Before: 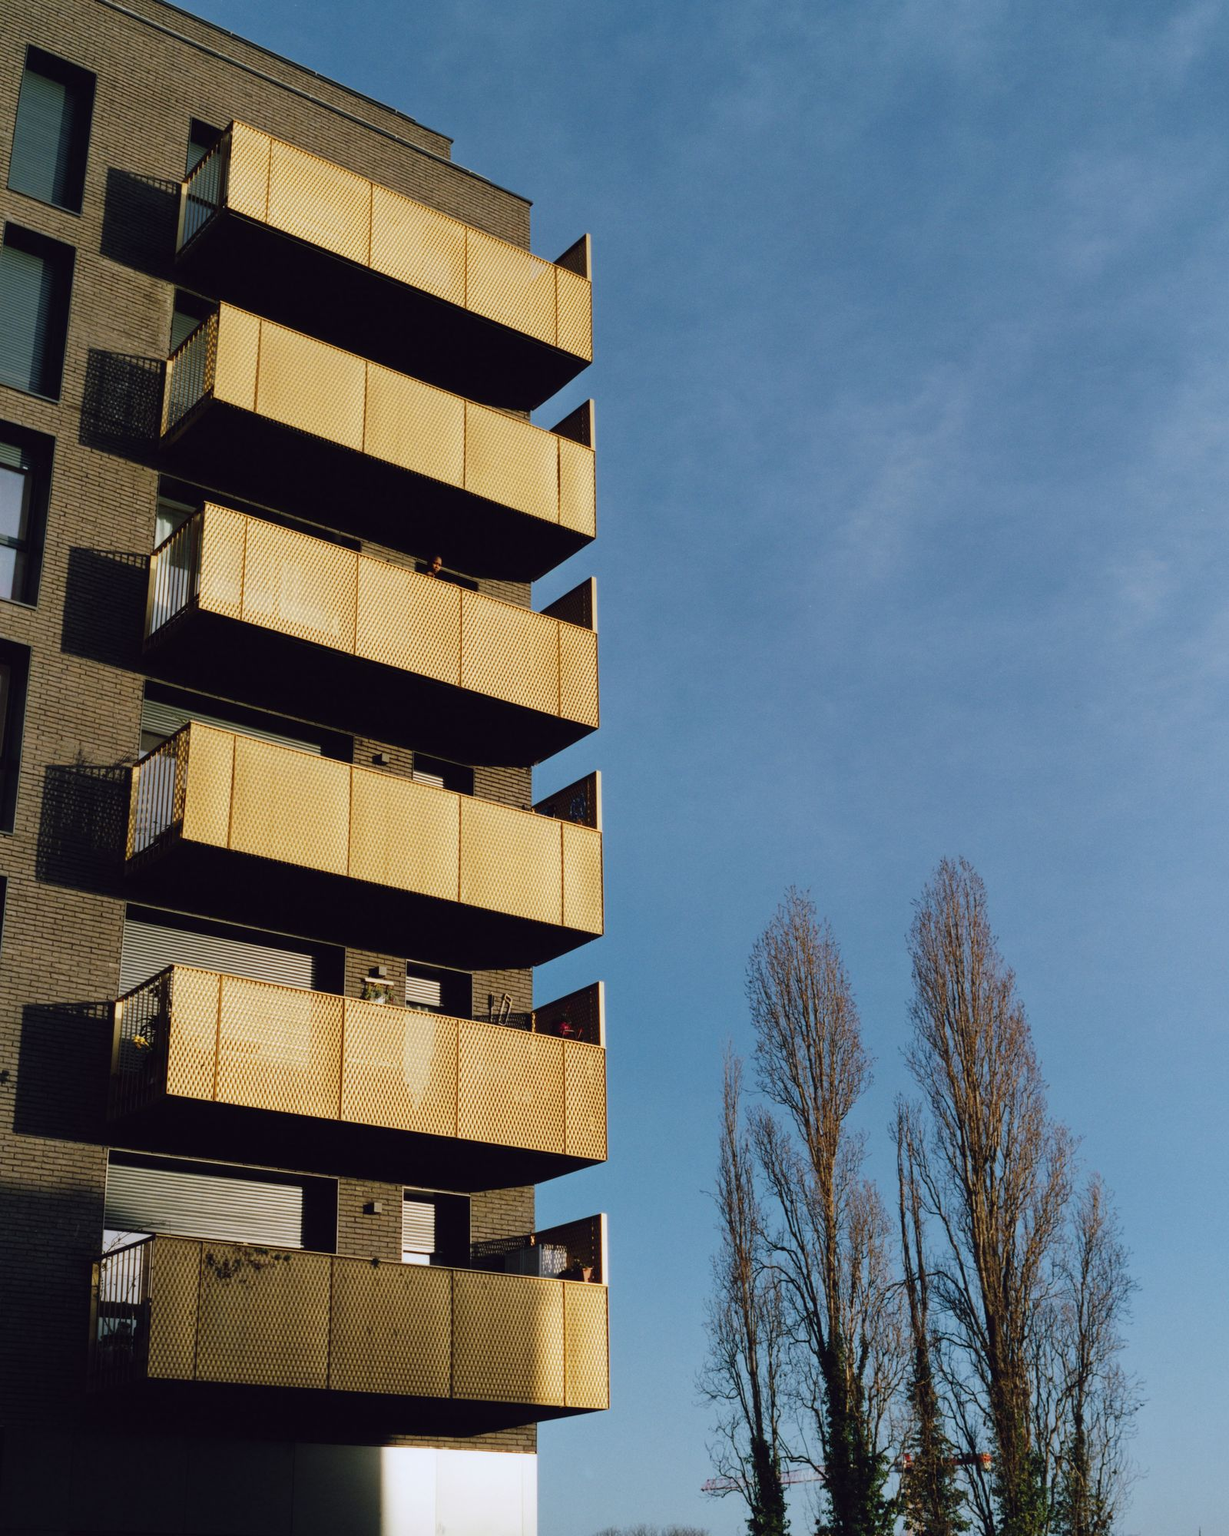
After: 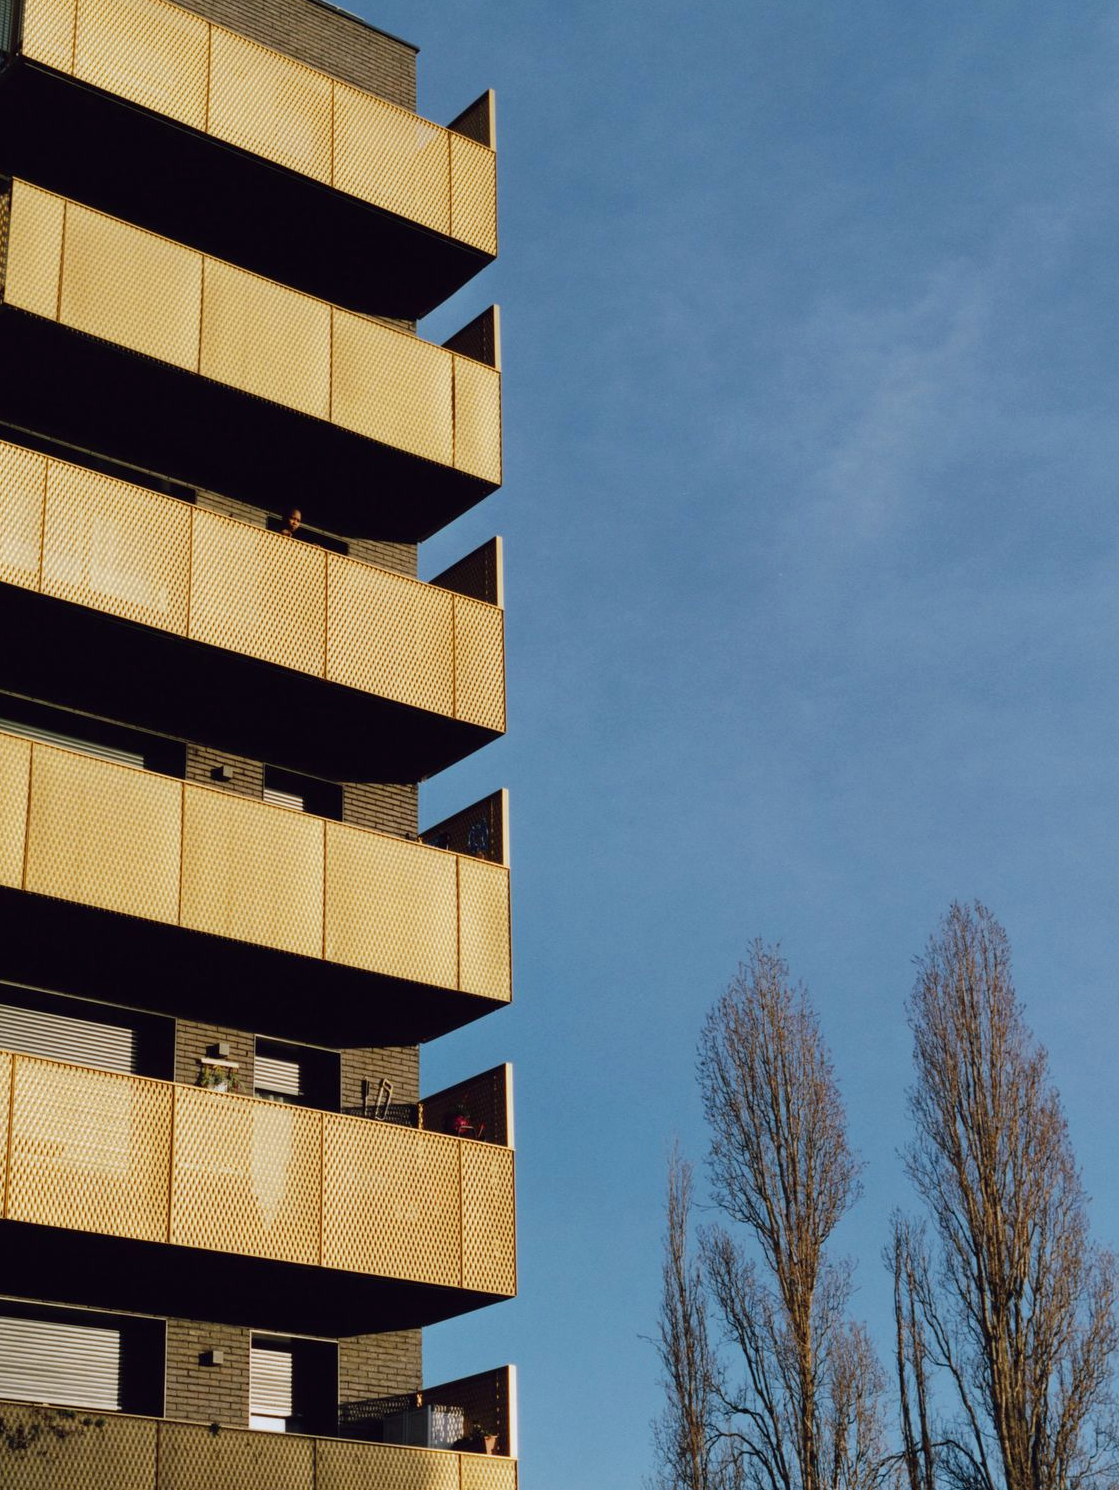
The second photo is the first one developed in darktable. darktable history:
exposure: black level correction 0.001, exposure 0.016 EV, compensate highlight preservation false
crop and rotate: left 17.135%, top 10.796%, right 12.878%, bottom 14.688%
